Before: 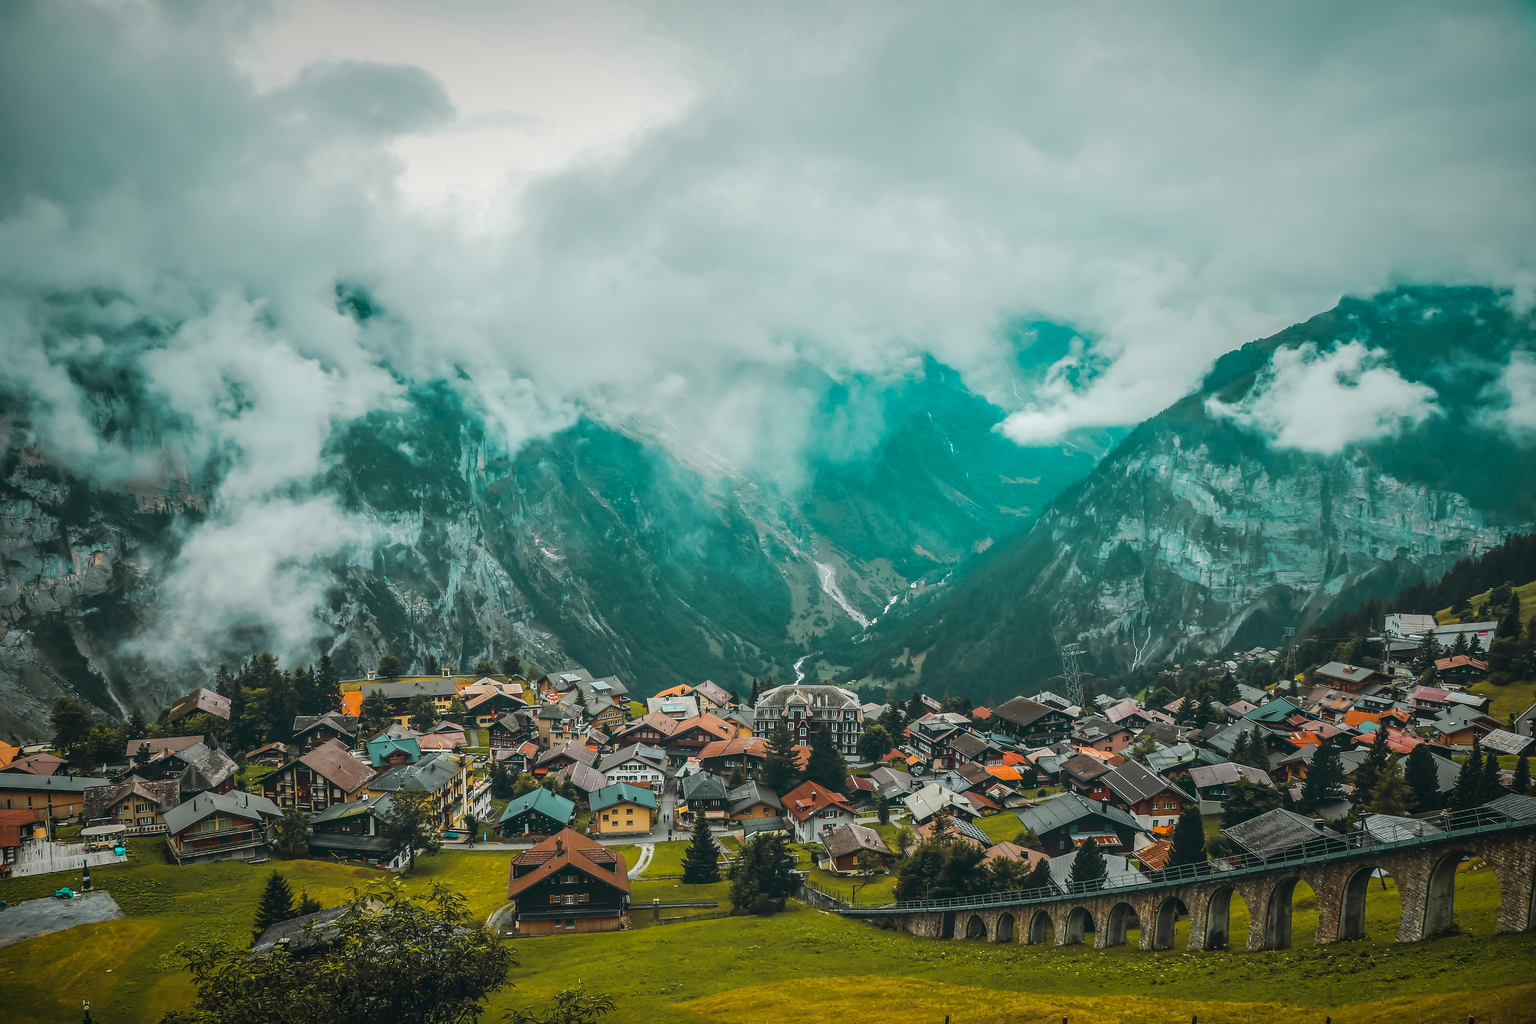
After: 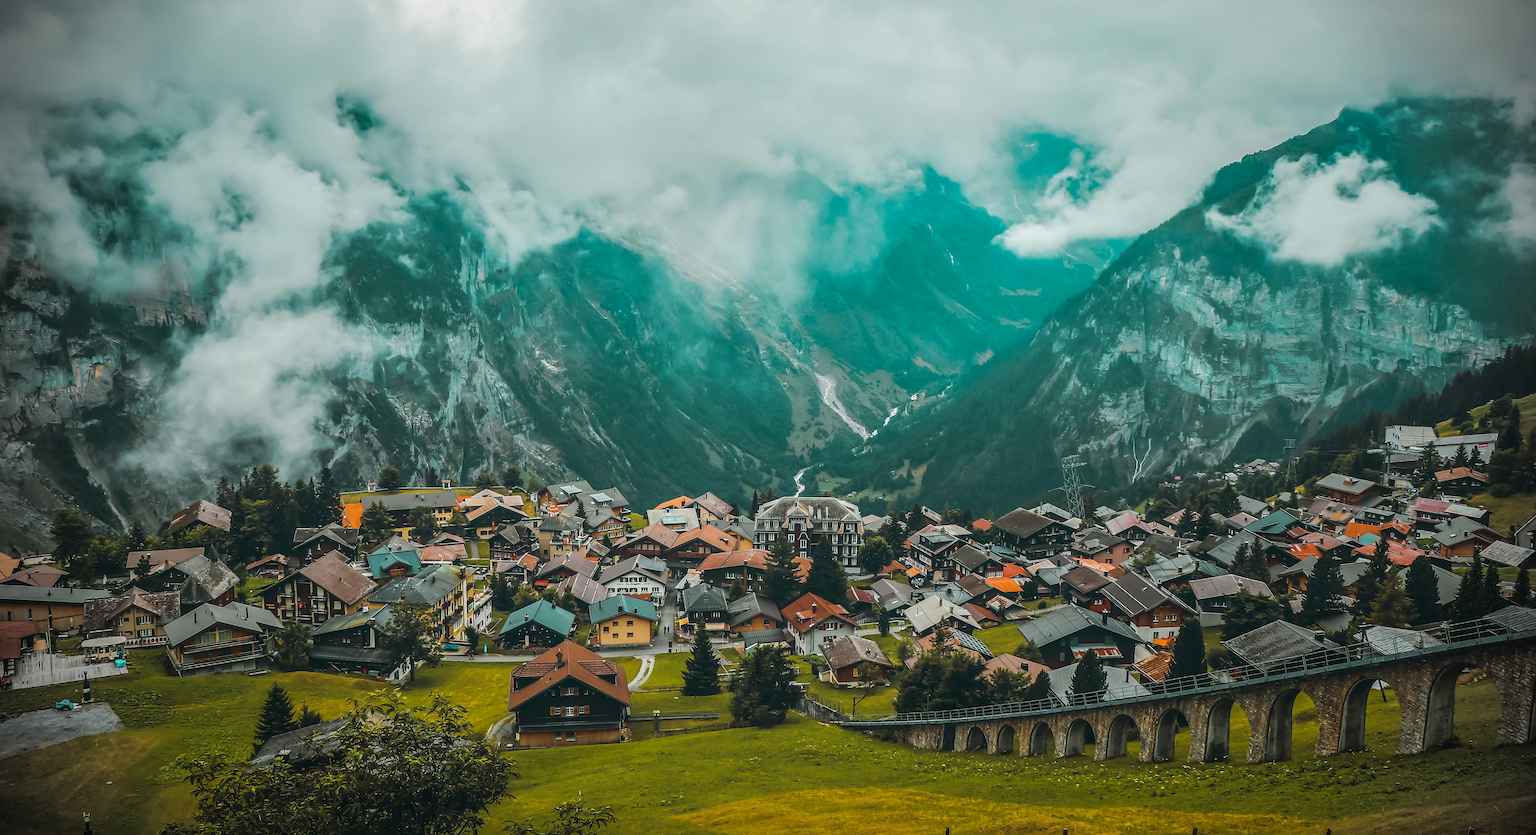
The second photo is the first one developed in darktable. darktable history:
crop and rotate: top 18.407%
vignetting: fall-off start 87.81%, fall-off radius 24.73%, saturation -0.645
